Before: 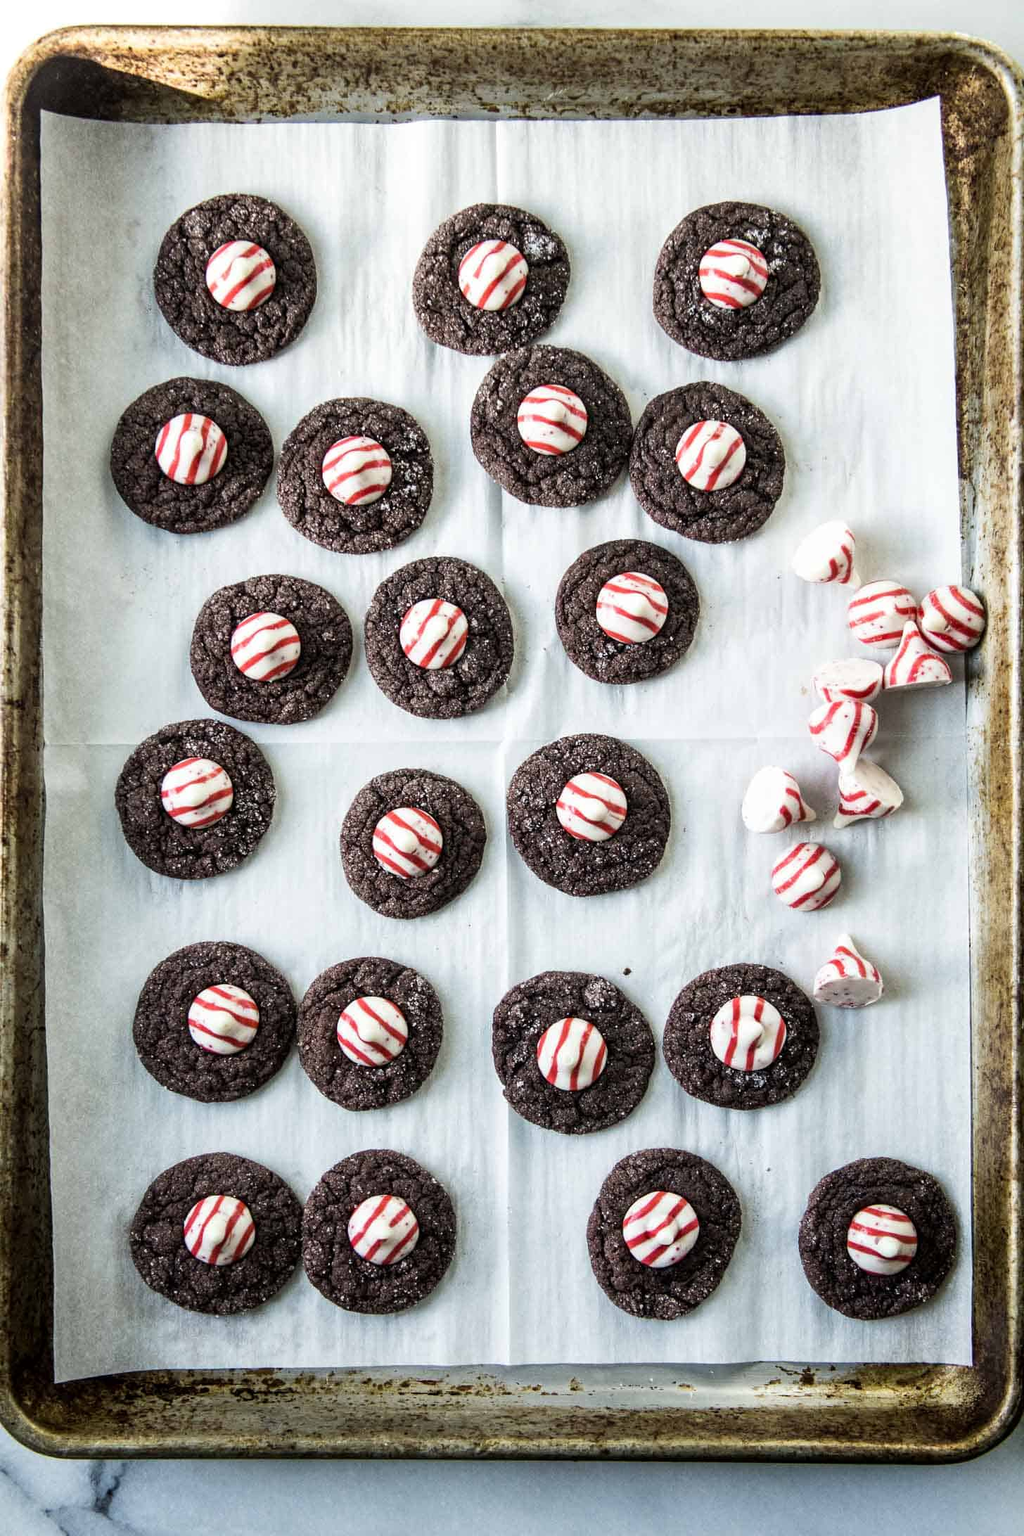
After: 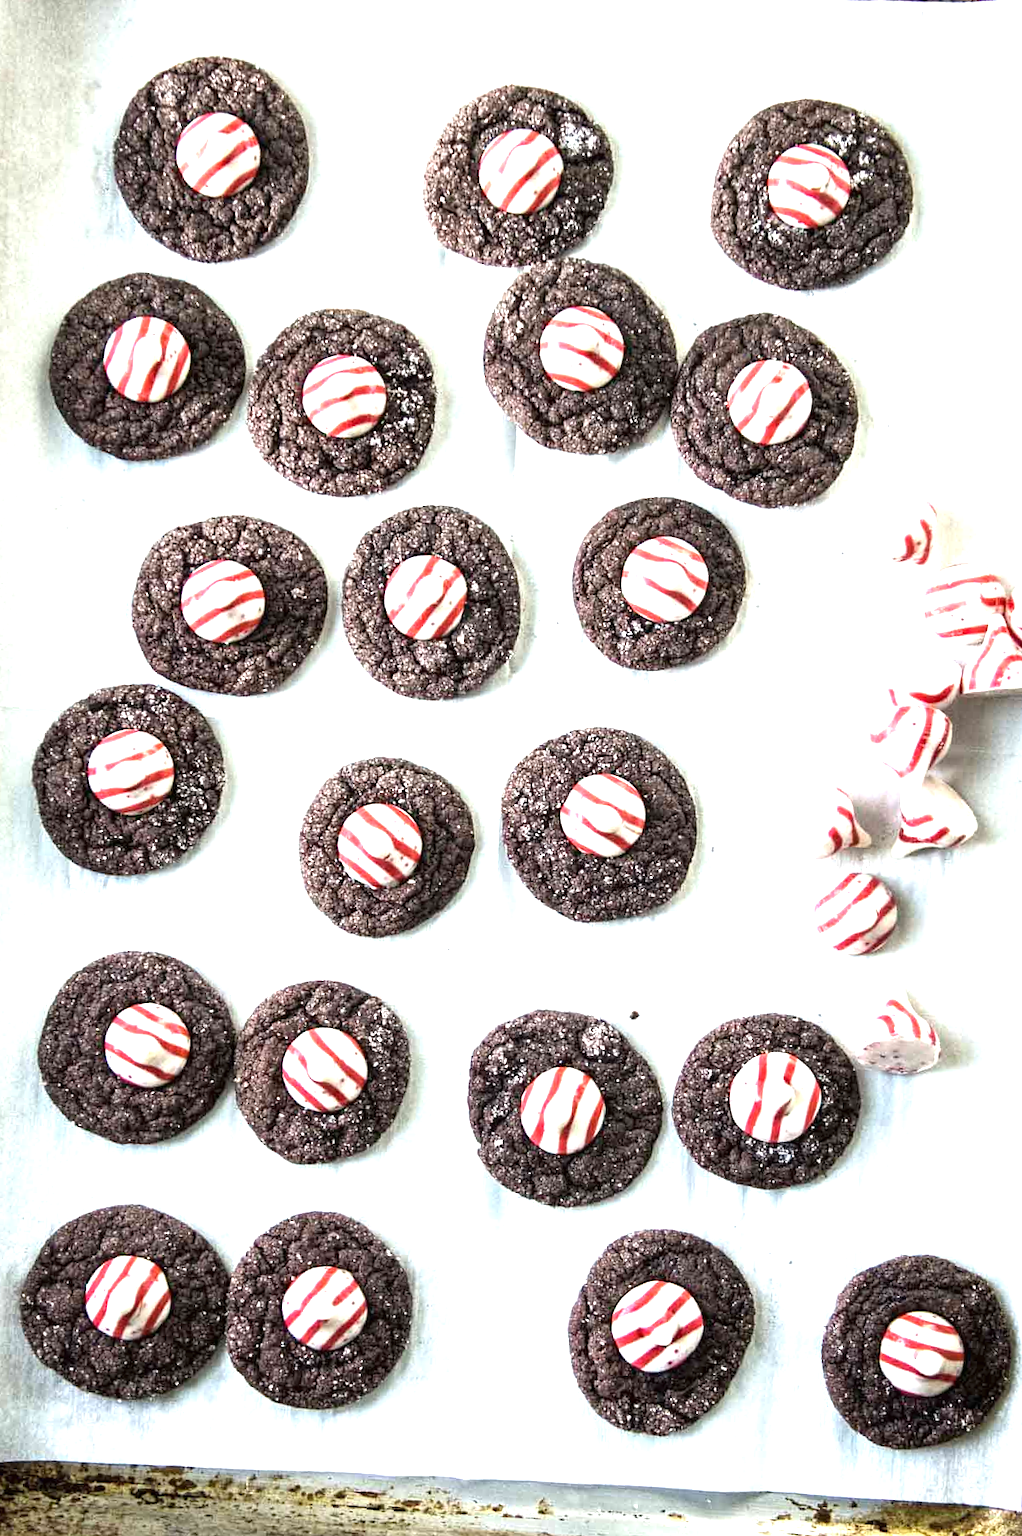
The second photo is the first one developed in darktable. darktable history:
exposure: black level correction 0, exposure 1.2 EV, compensate highlight preservation false
crop and rotate: angle -3.23°, left 5.142%, top 5.187%, right 4.783%, bottom 4.592%
